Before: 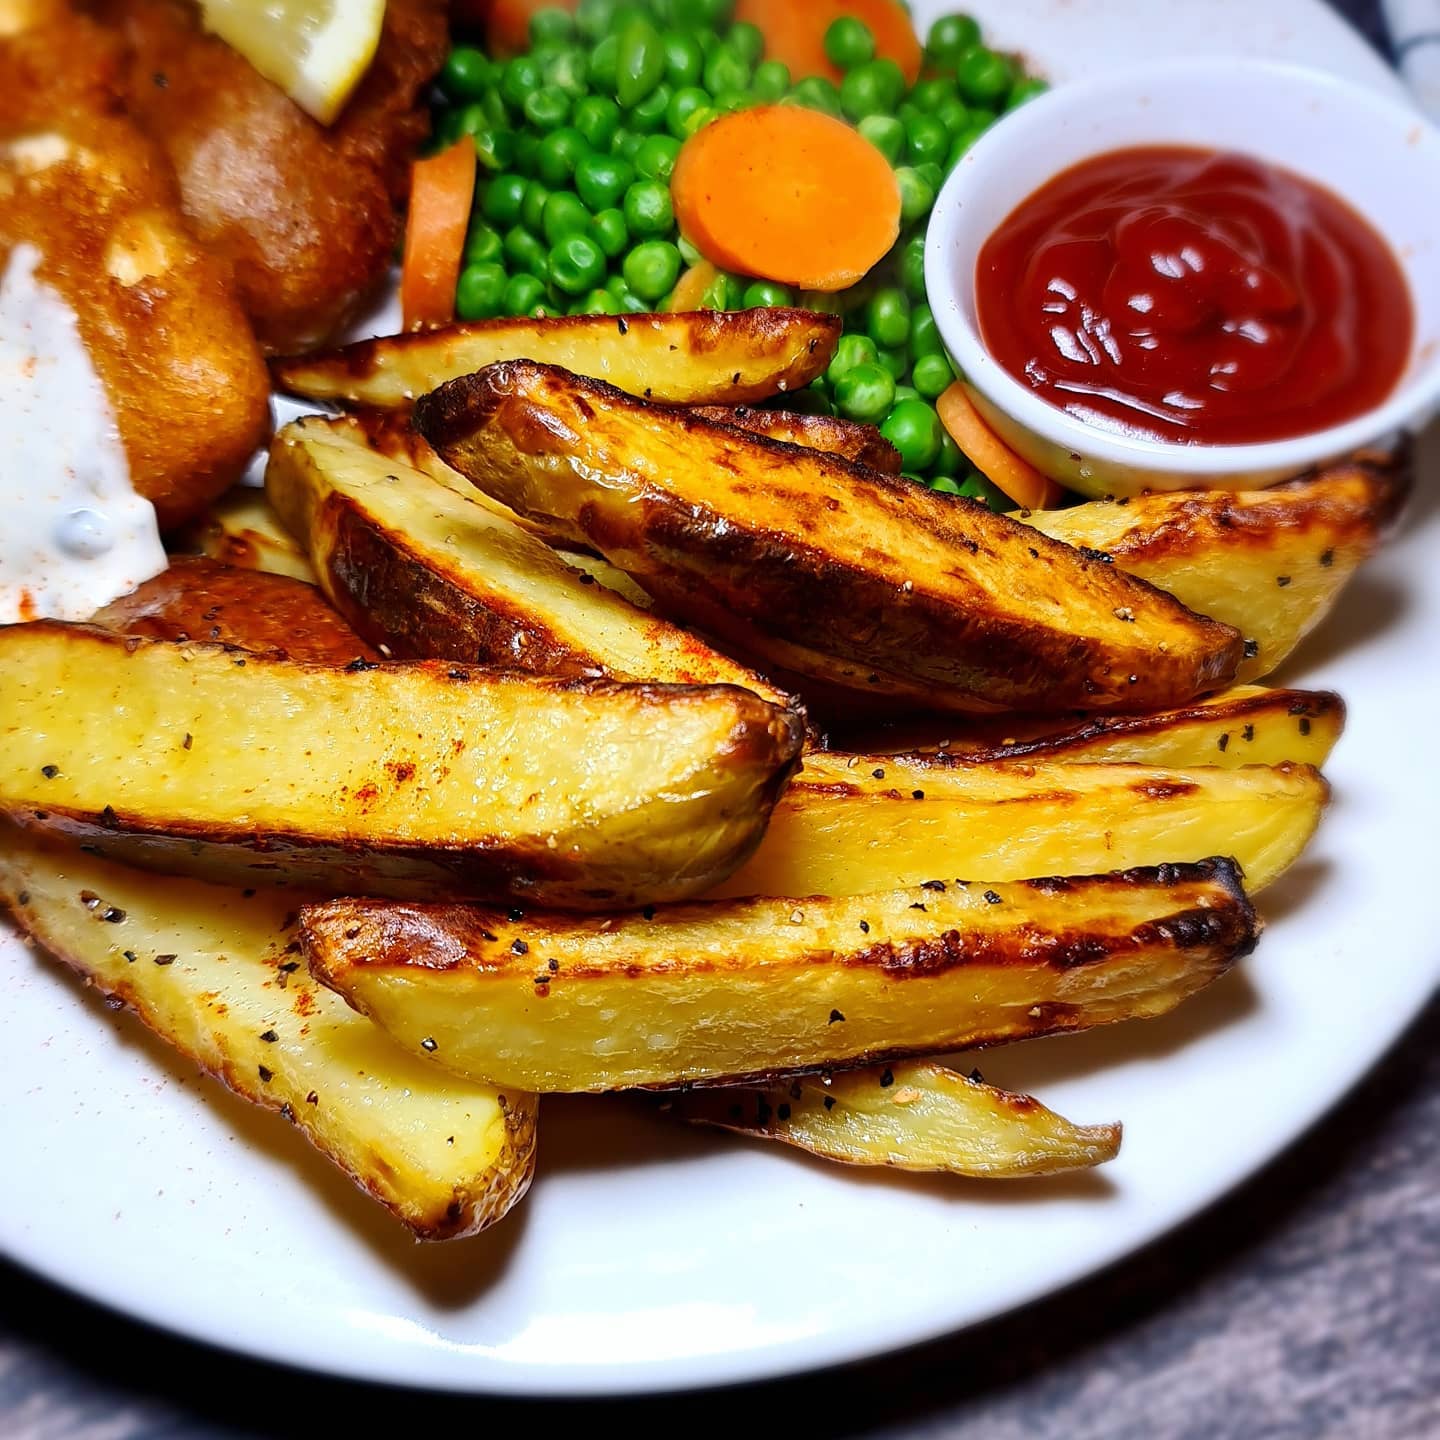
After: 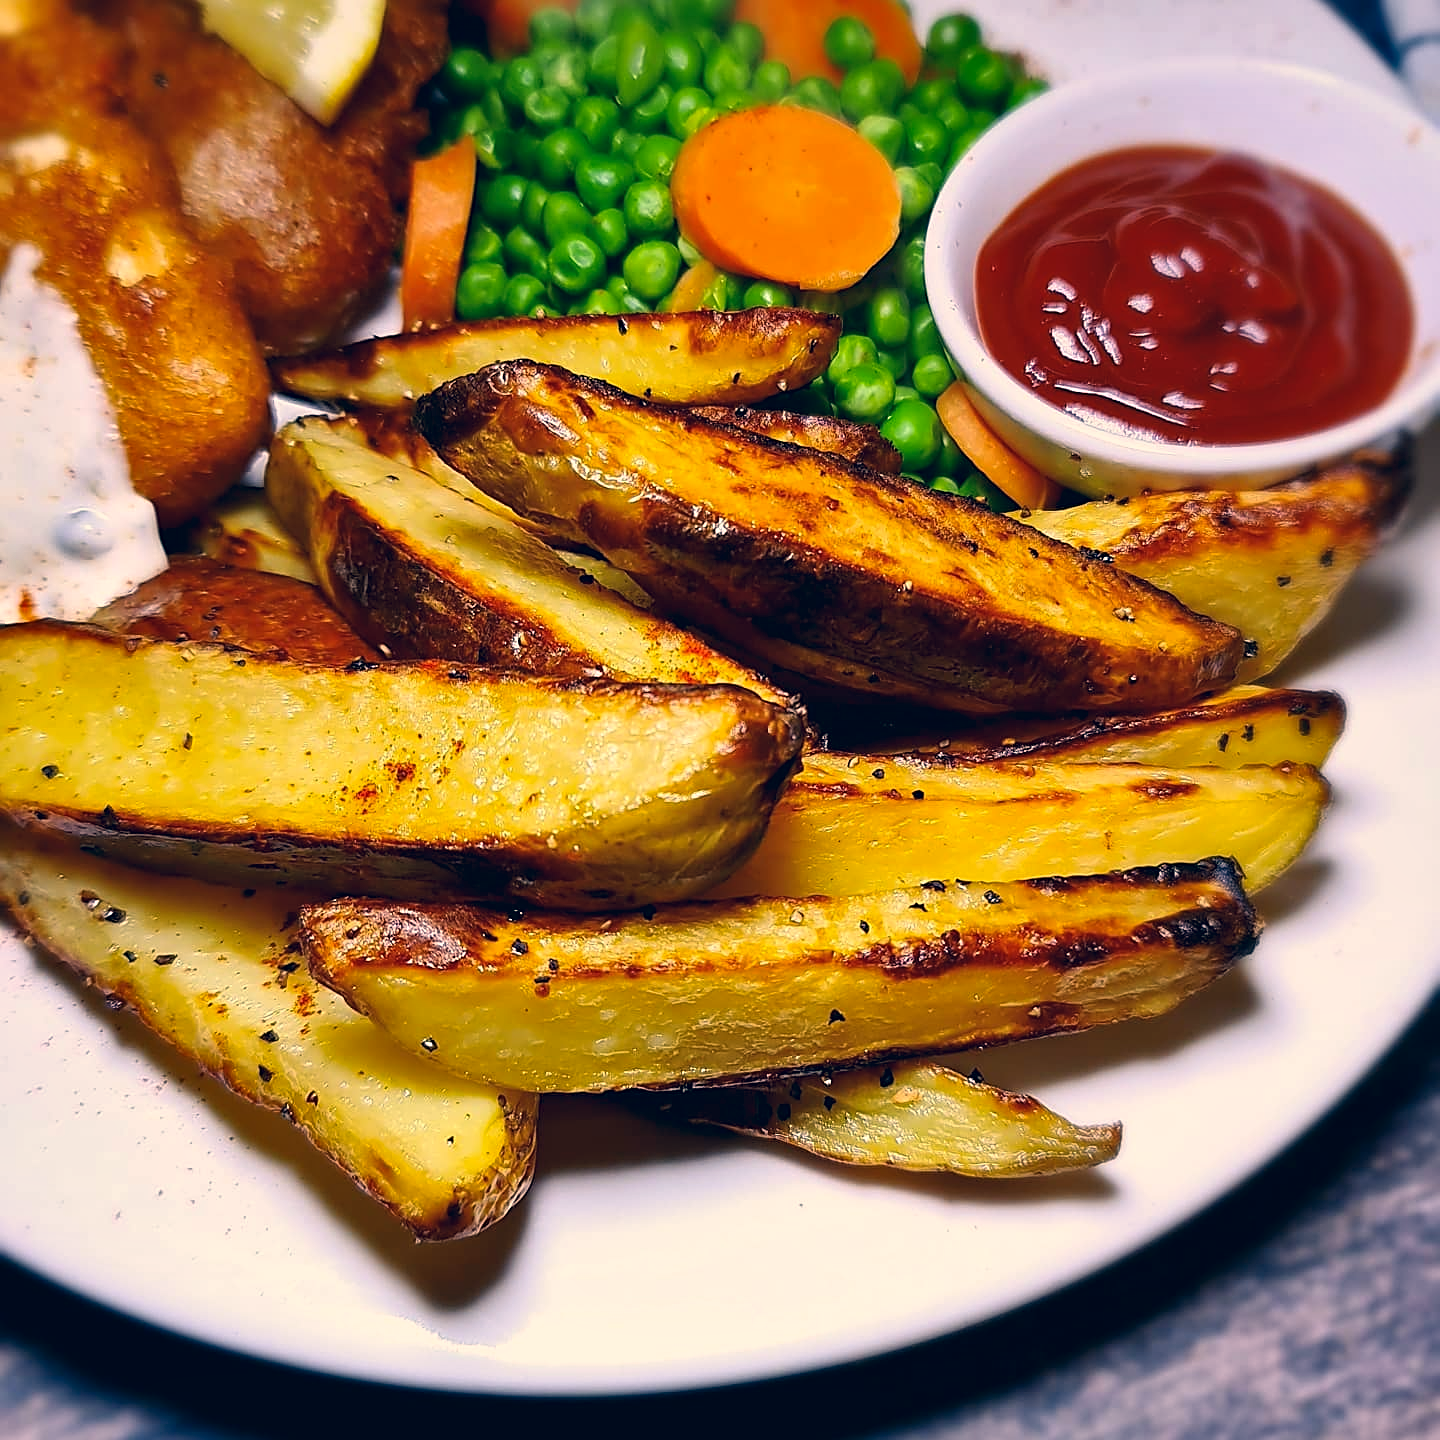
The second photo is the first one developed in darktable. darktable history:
shadows and highlights: shadows 43.71, white point adjustment -1.46, soften with gaussian
sharpen: on, module defaults
color correction: highlights a* 10.32, highlights b* 14.66, shadows a* -9.59, shadows b* -15.02
